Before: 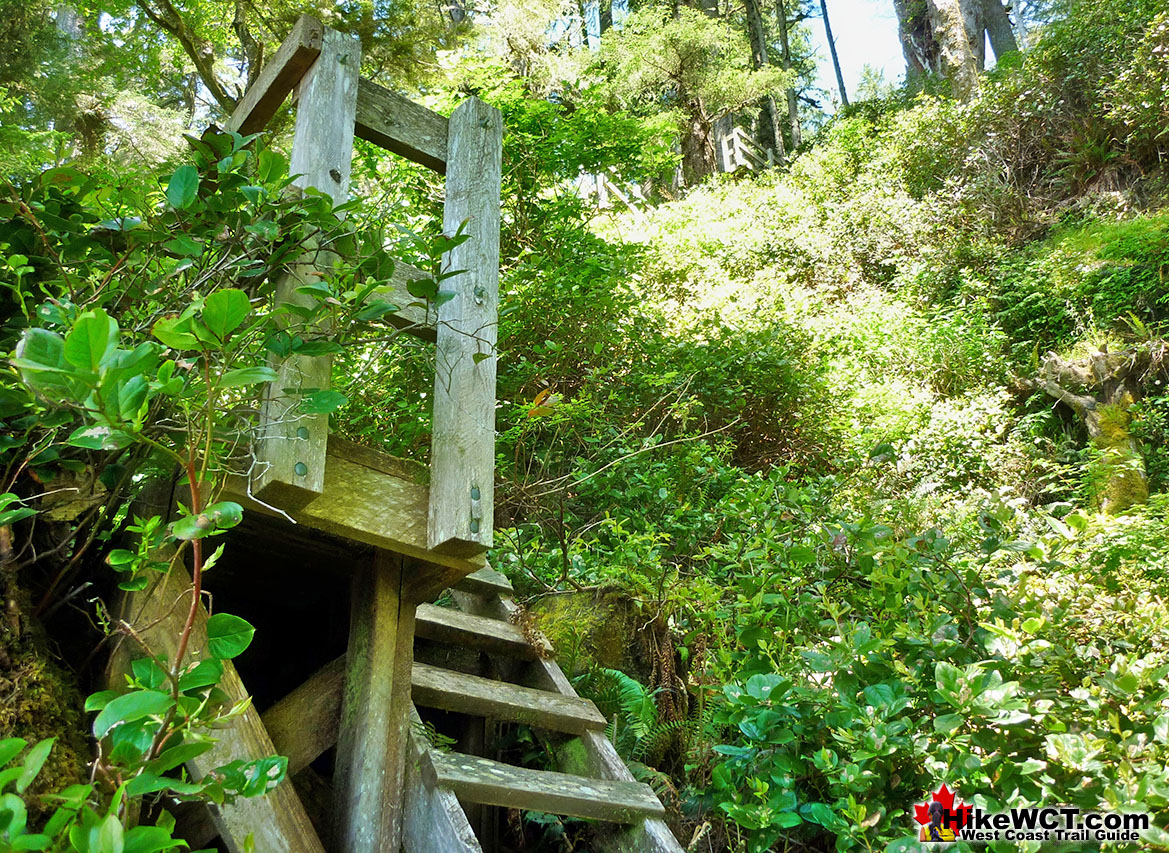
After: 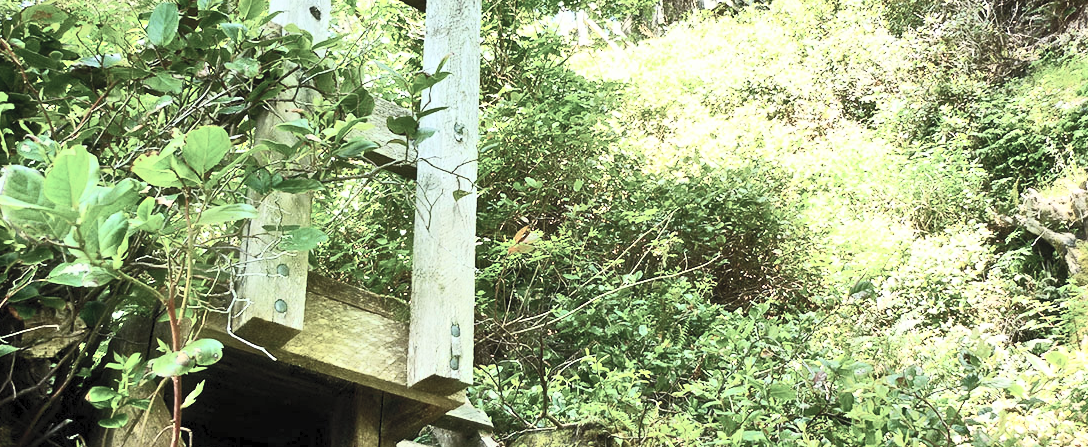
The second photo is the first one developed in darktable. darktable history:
crop: left 1.744%, top 19.225%, right 5.069%, bottom 28.357%
contrast brightness saturation: contrast 0.57, brightness 0.57, saturation -0.34
